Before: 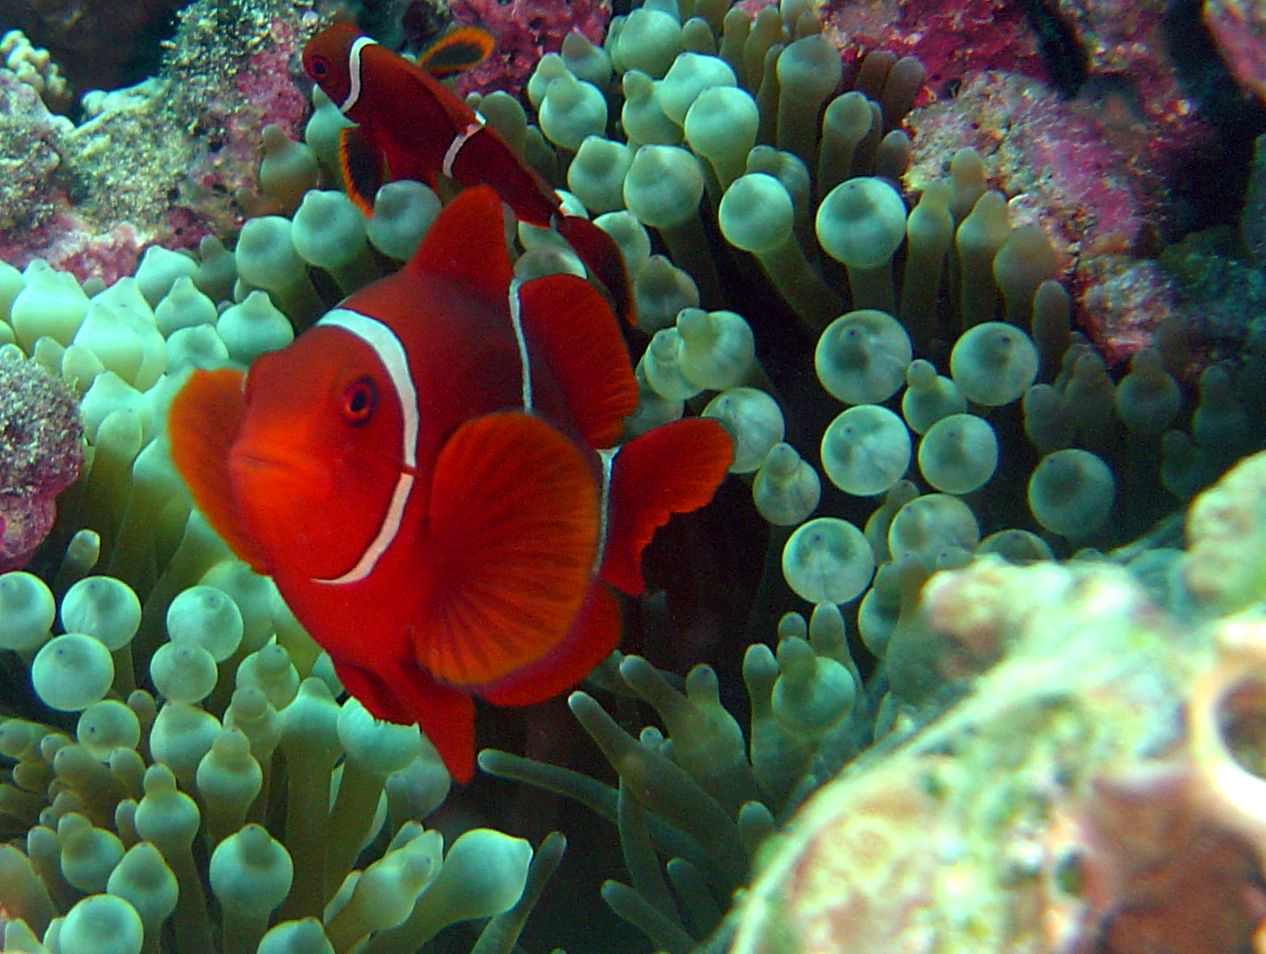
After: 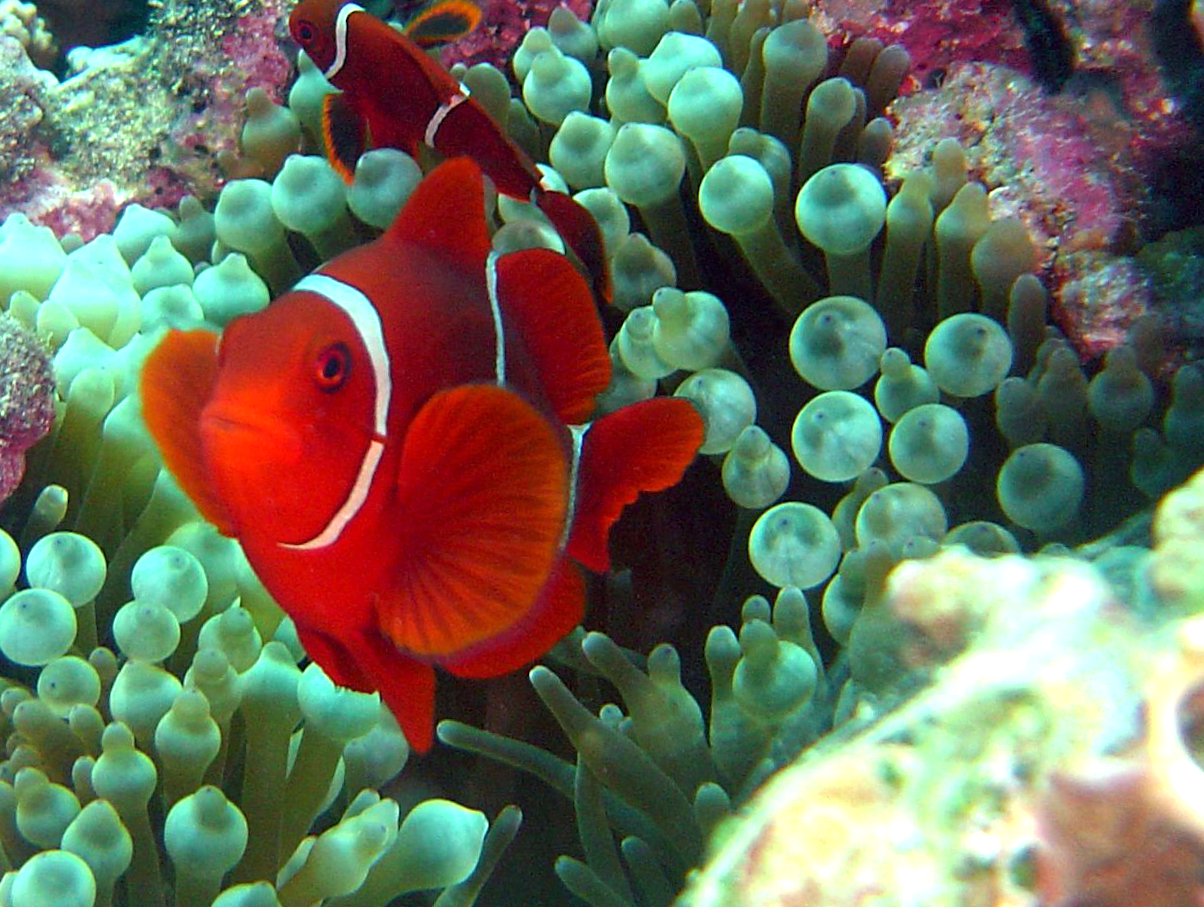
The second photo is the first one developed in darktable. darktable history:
crop and rotate: angle -2.25°
exposure: exposure 0.584 EV, compensate highlight preservation false
